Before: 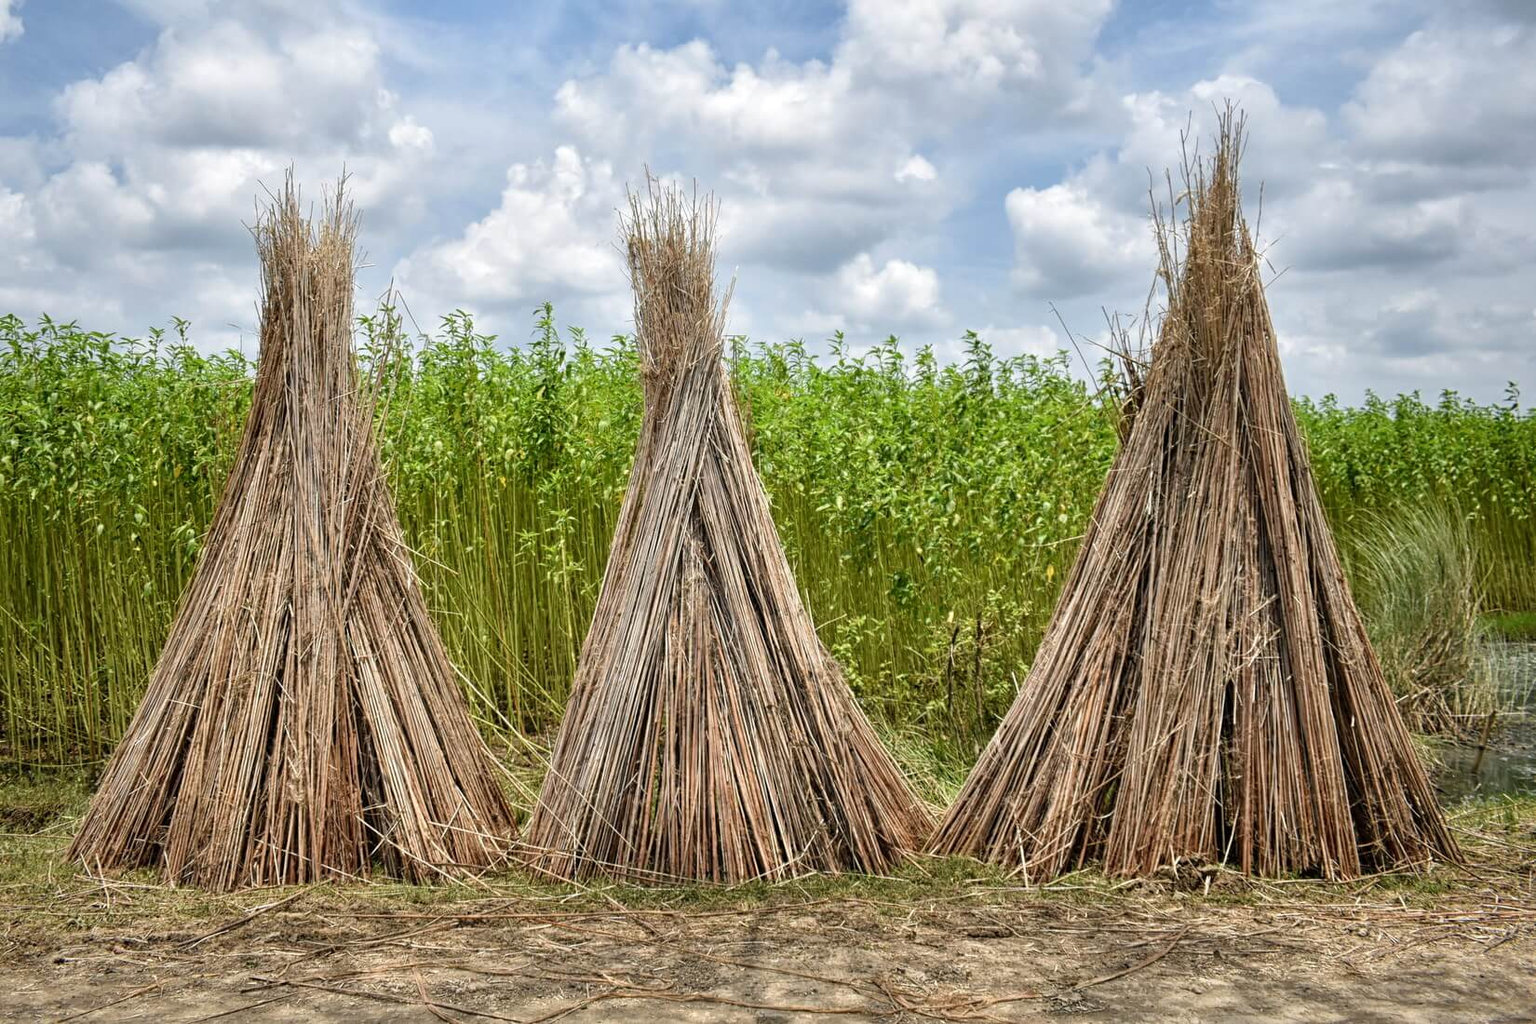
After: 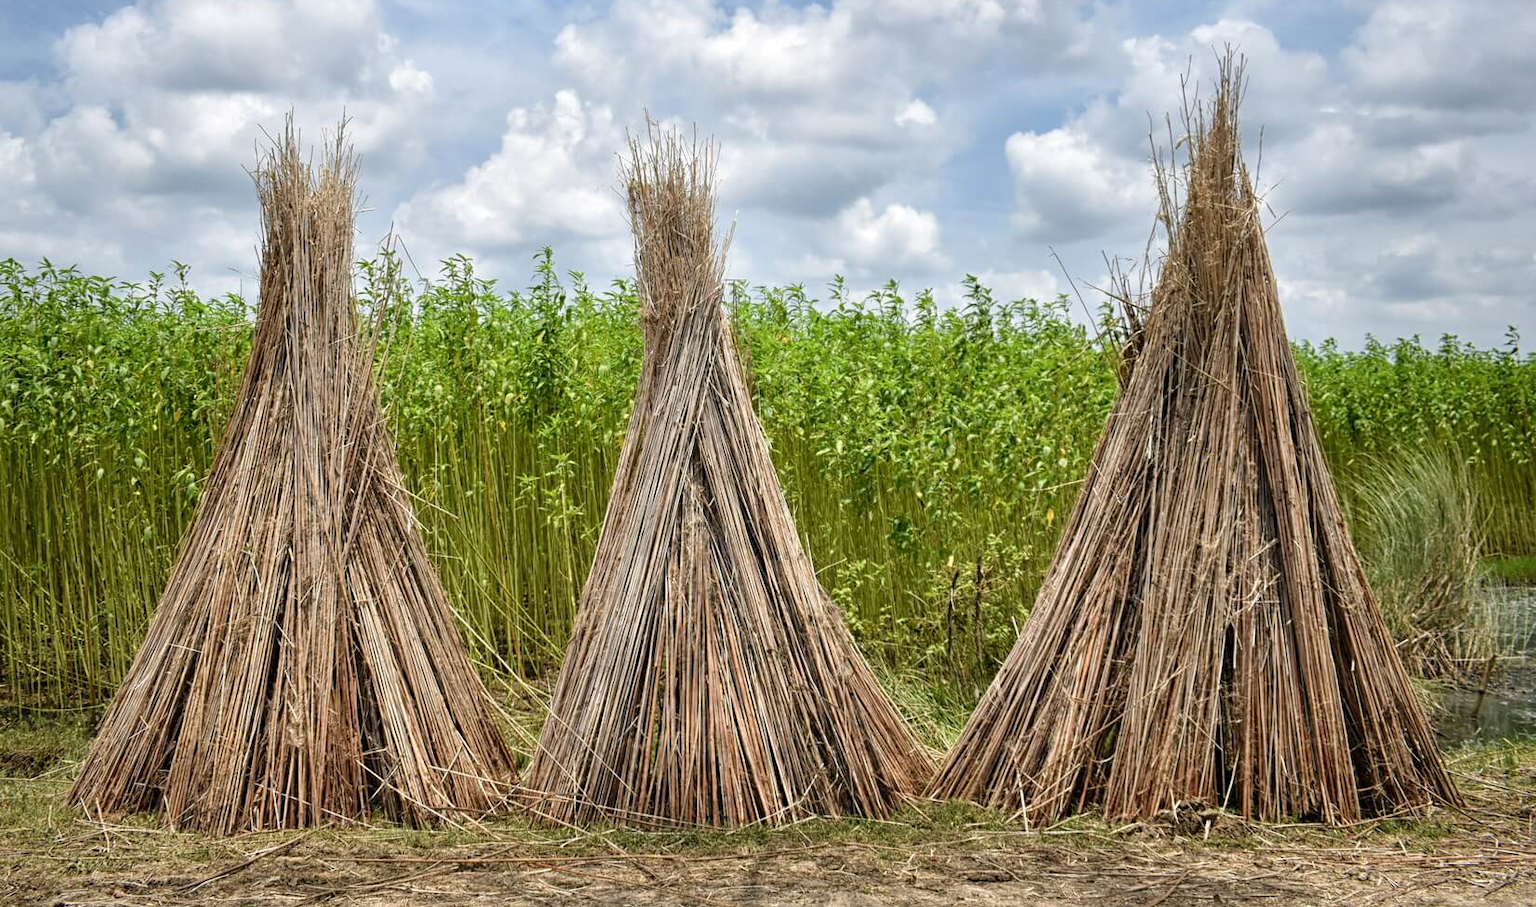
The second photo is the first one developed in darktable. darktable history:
crop and rotate: top 5.529%, bottom 5.793%
